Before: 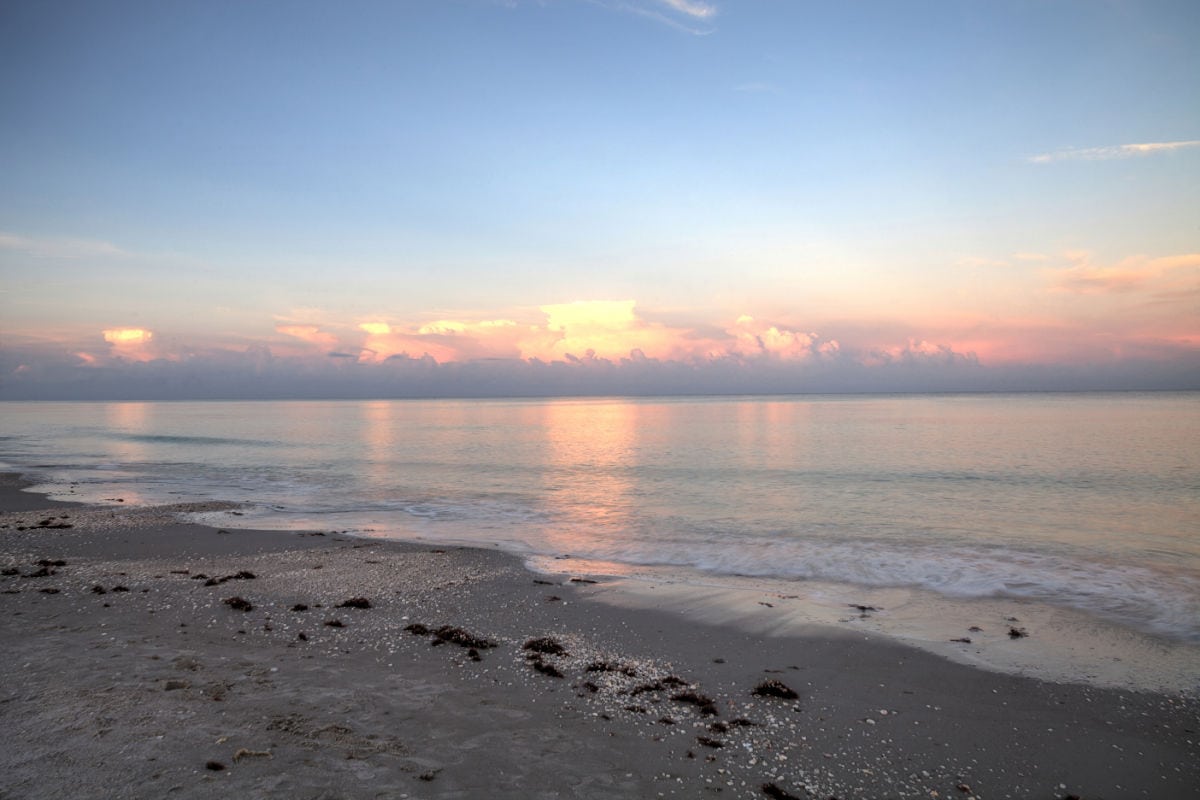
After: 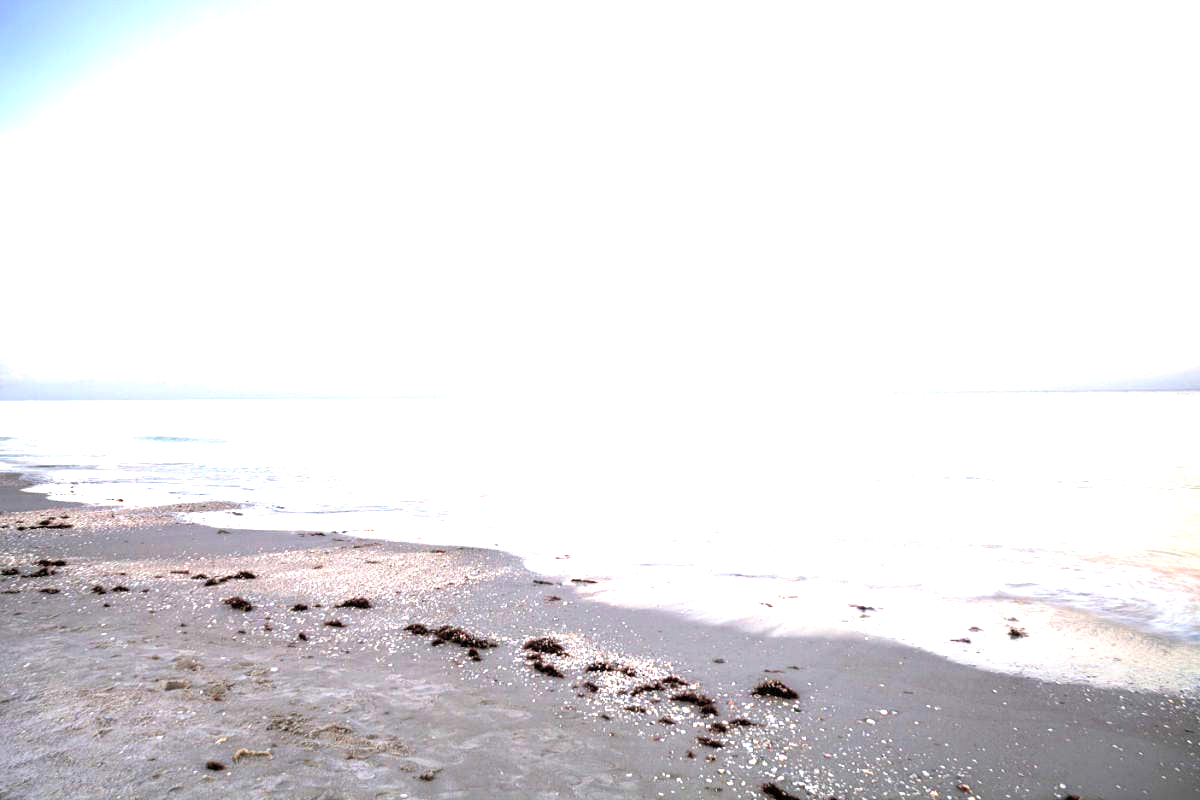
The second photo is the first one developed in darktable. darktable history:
velvia: on, module defaults
exposure: exposure 2.044 EV, compensate highlight preservation false
tone equalizer: -8 EV -0.415 EV, -7 EV -0.371 EV, -6 EV -0.364 EV, -5 EV -0.188 EV, -3 EV 0.245 EV, -2 EV 0.345 EV, -1 EV 0.391 EV, +0 EV 0.431 EV
